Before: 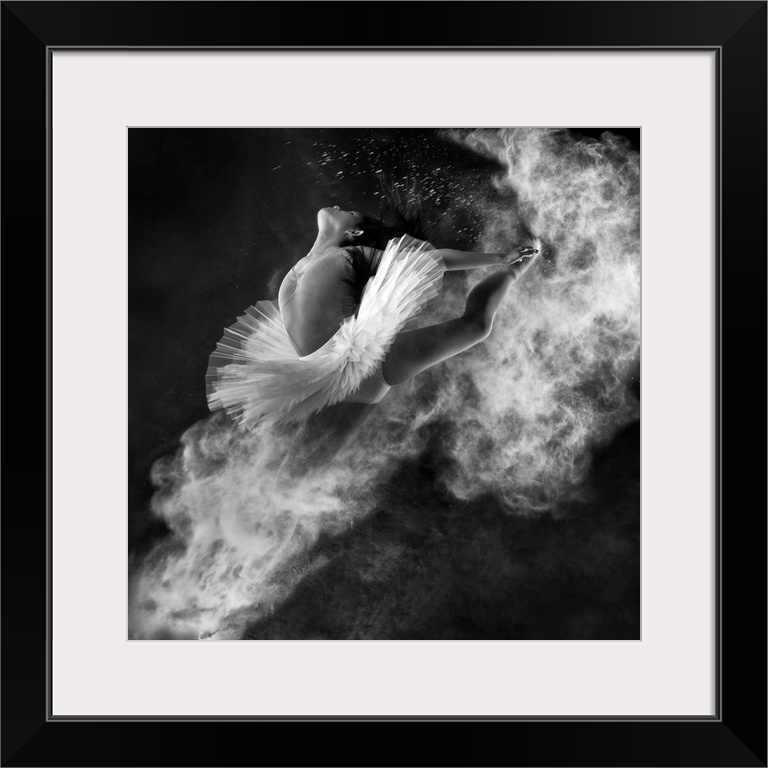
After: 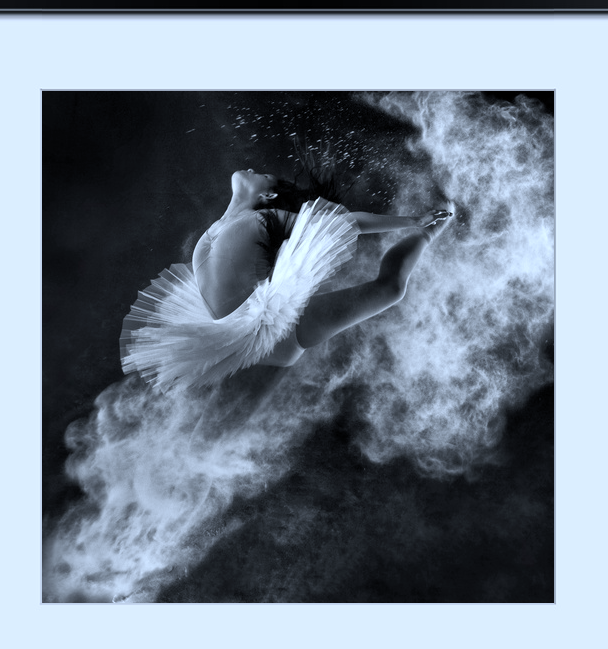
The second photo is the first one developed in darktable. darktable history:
color calibration: x 0.381, y 0.391, temperature 4088.94 K
crop: left 11.234%, top 4.897%, right 9.589%, bottom 10.58%
